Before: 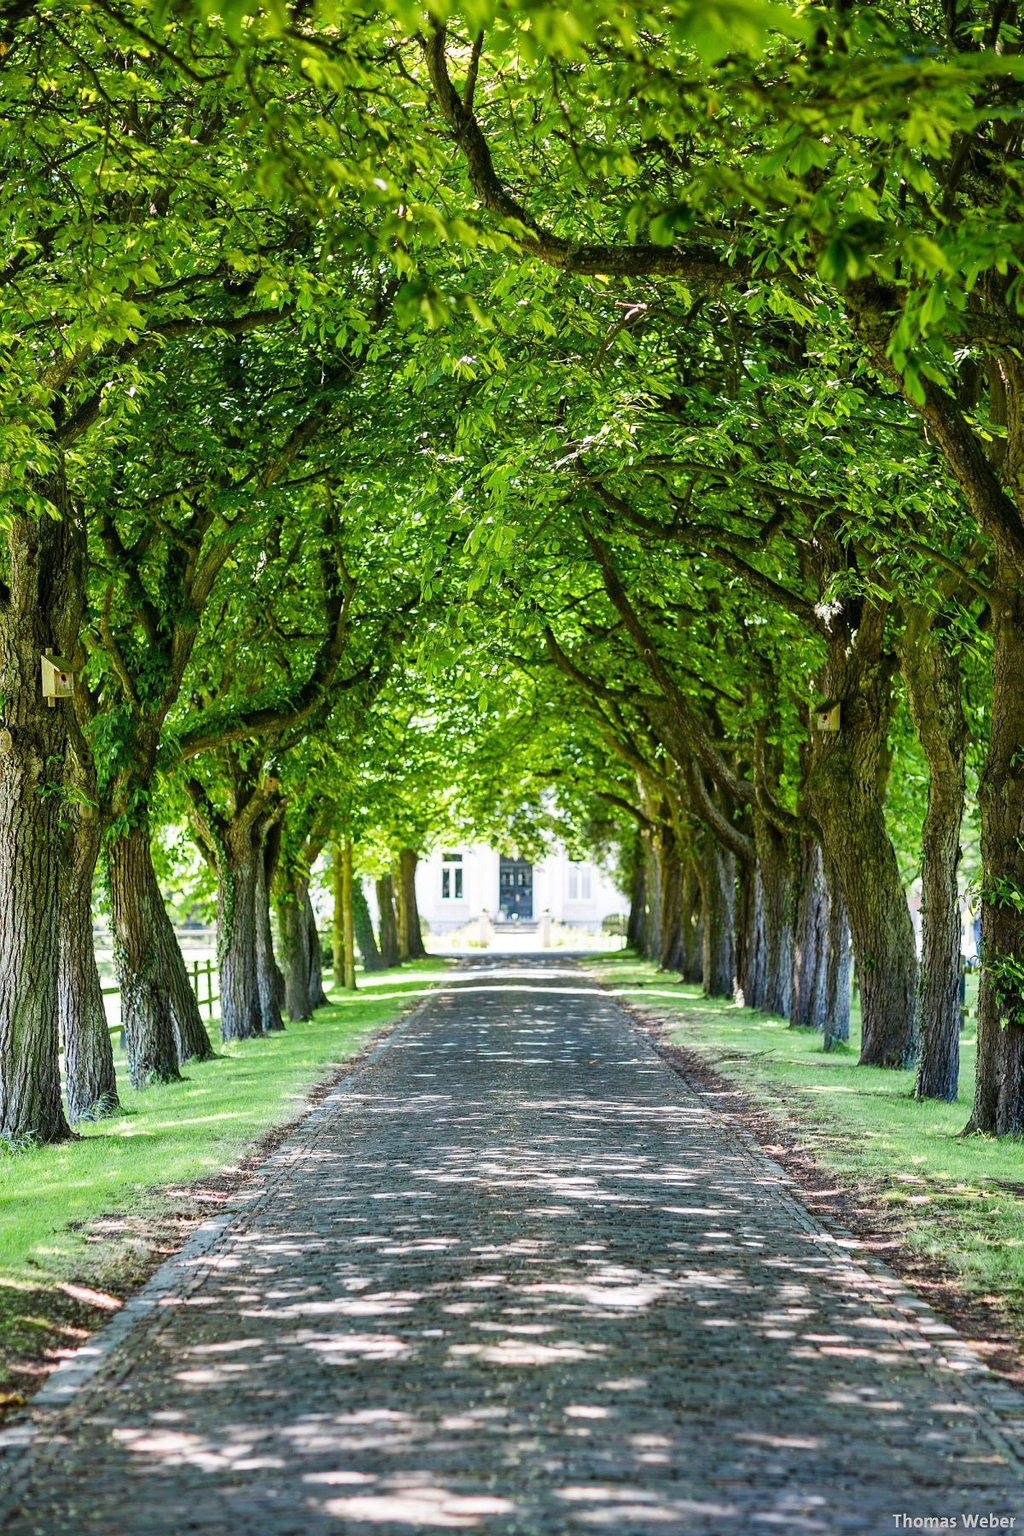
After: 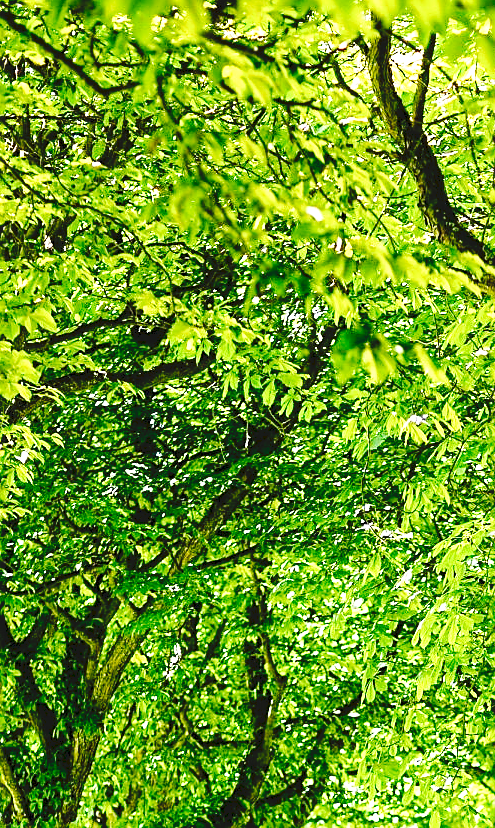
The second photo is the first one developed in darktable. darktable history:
exposure: black level correction 0, exposure 1 EV, compensate highlight preservation false
crop and rotate: left 10.93%, top 0.115%, right 47.738%, bottom 53.87%
sharpen: on, module defaults
tone curve: curves: ch0 [(0, 0) (0.003, 0.075) (0.011, 0.079) (0.025, 0.079) (0.044, 0.082) (0.069, 0.085) (0.1, 0.089) (0.136, 0.096) (0.177, 0.105) (0.224, 0.14) (0.277, 0.202) (0.335, 0.304) (0.399, 0.417) (0.468, 0.521) (0.543, 0.636) (0.623, 0.726) (0.709, 0.801) (0.801, 0.878) (0.898, 0.927) (1, 1)], preserve colors none
